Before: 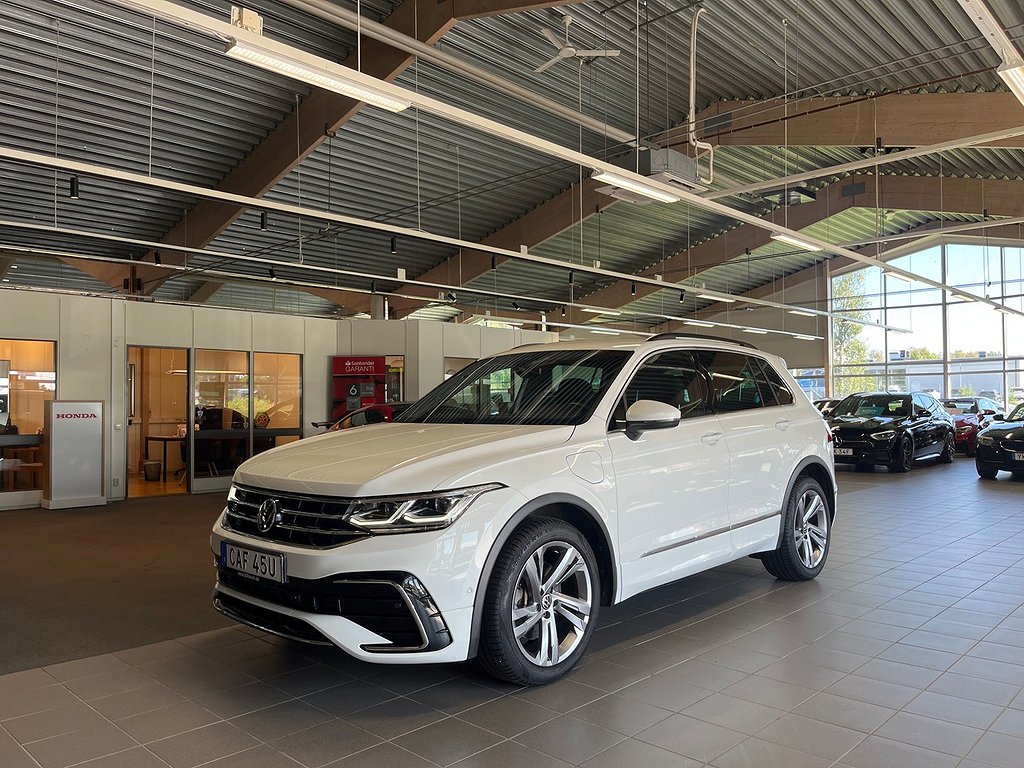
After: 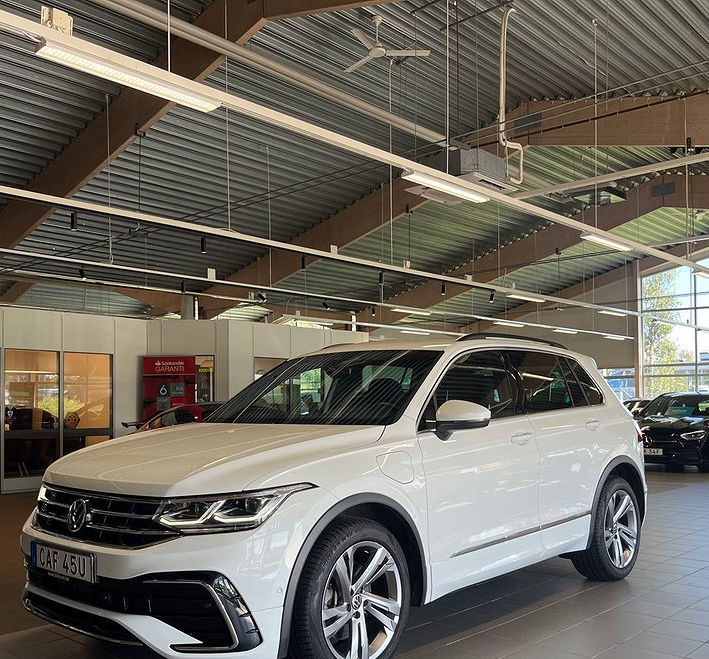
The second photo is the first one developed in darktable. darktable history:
crop: left 18.605%, right 12.128%, bottom 14.08%
